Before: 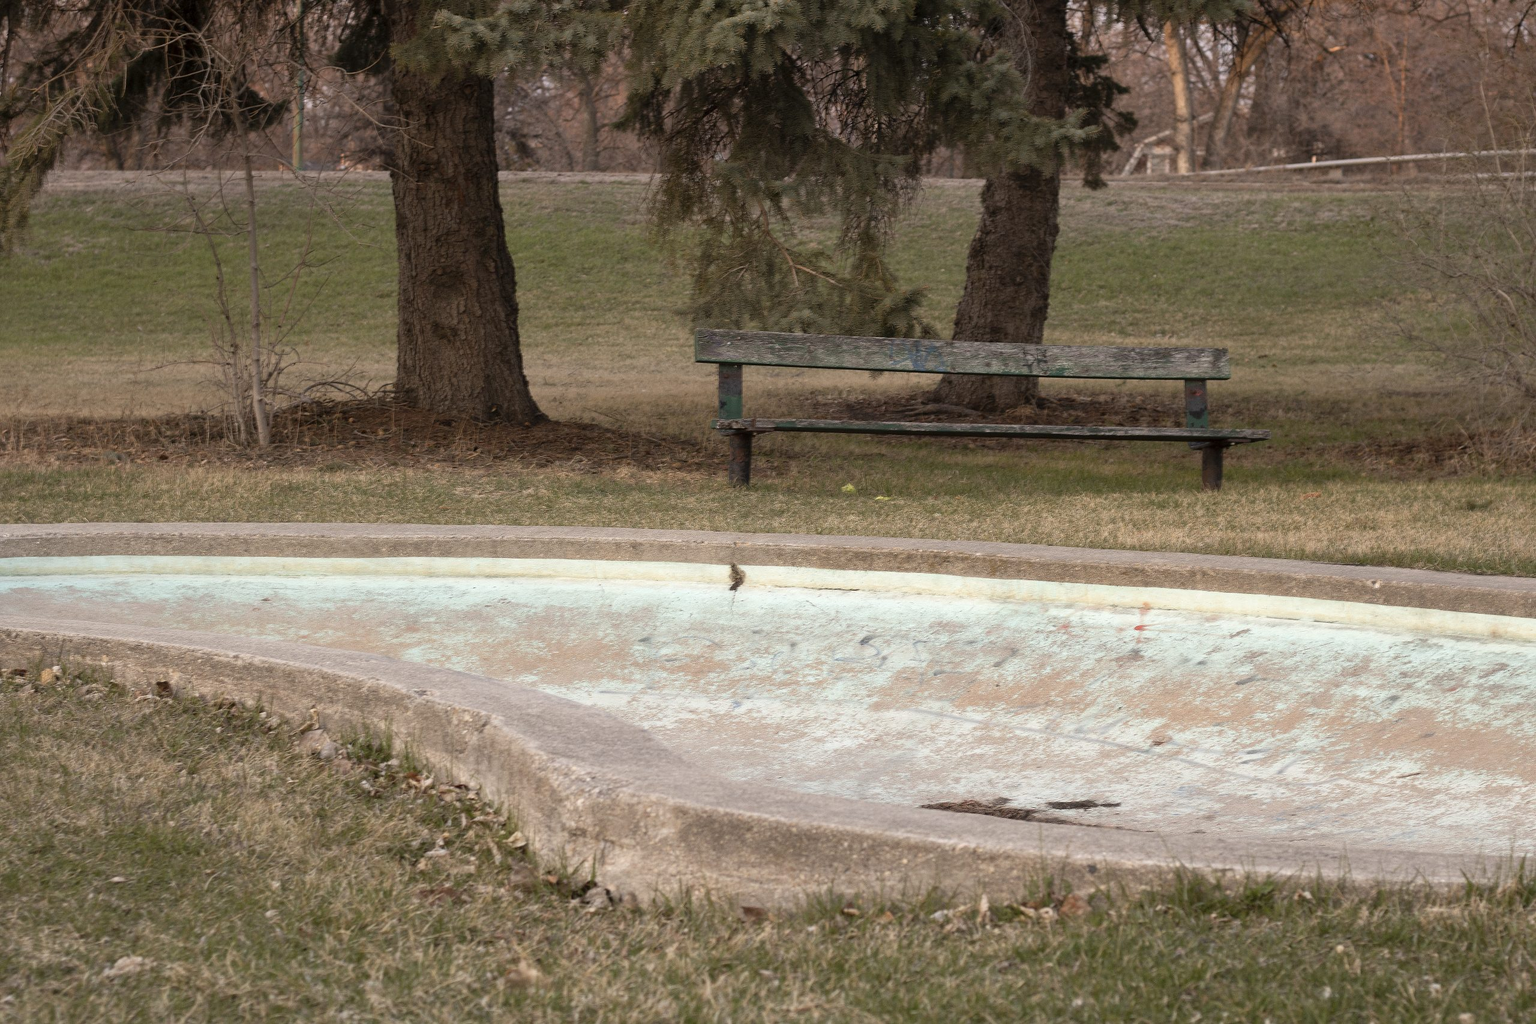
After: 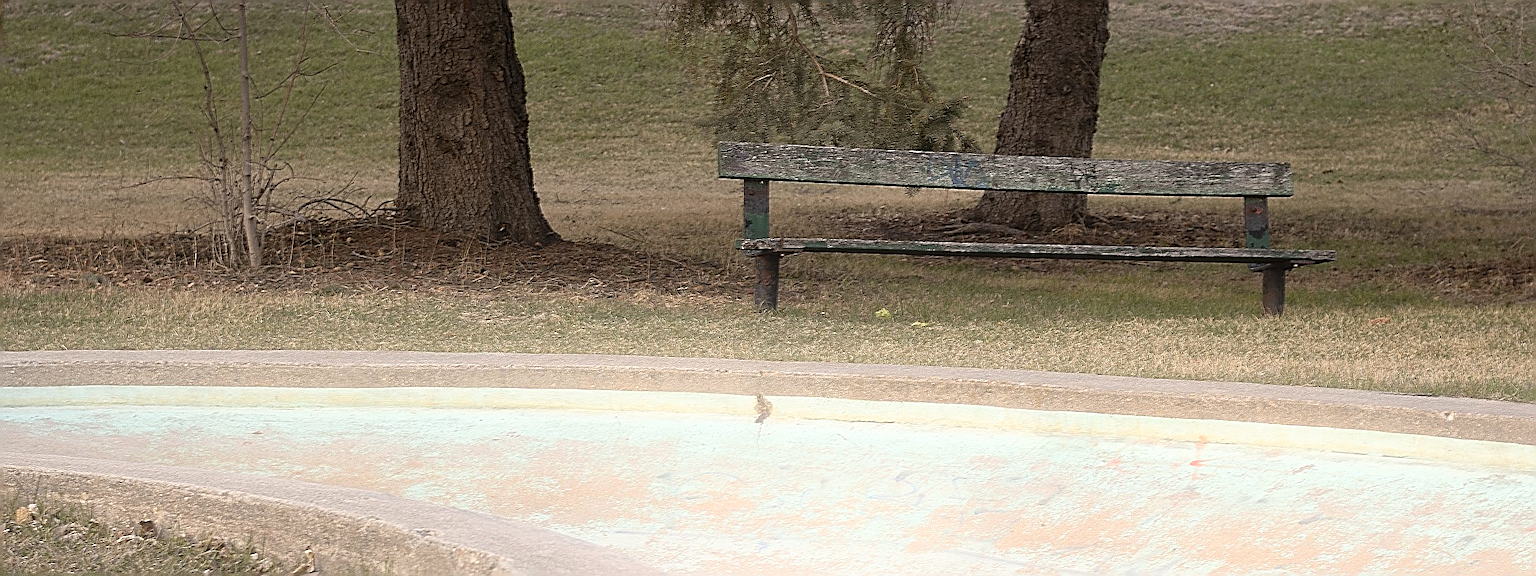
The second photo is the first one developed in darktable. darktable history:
sharpen: amount 2
crop: left 1.744%, top 19.225%, right 5.069%, bottom 28.357%
bloom: on, module defaults
